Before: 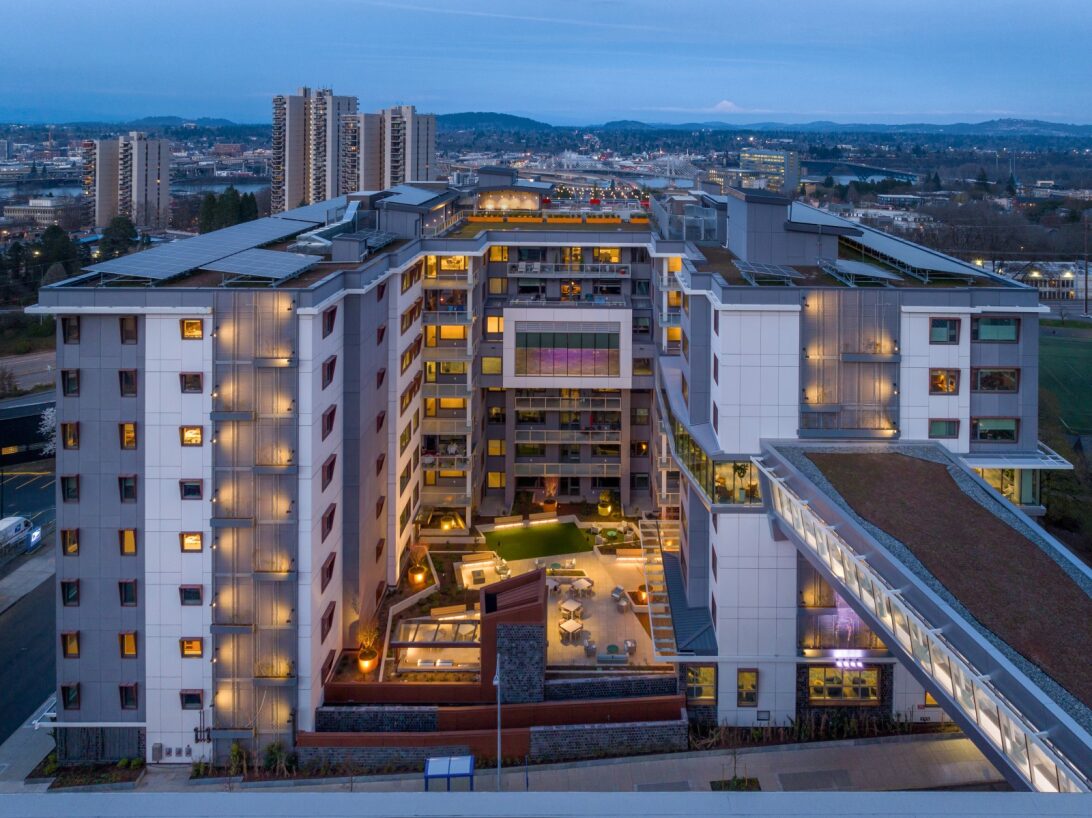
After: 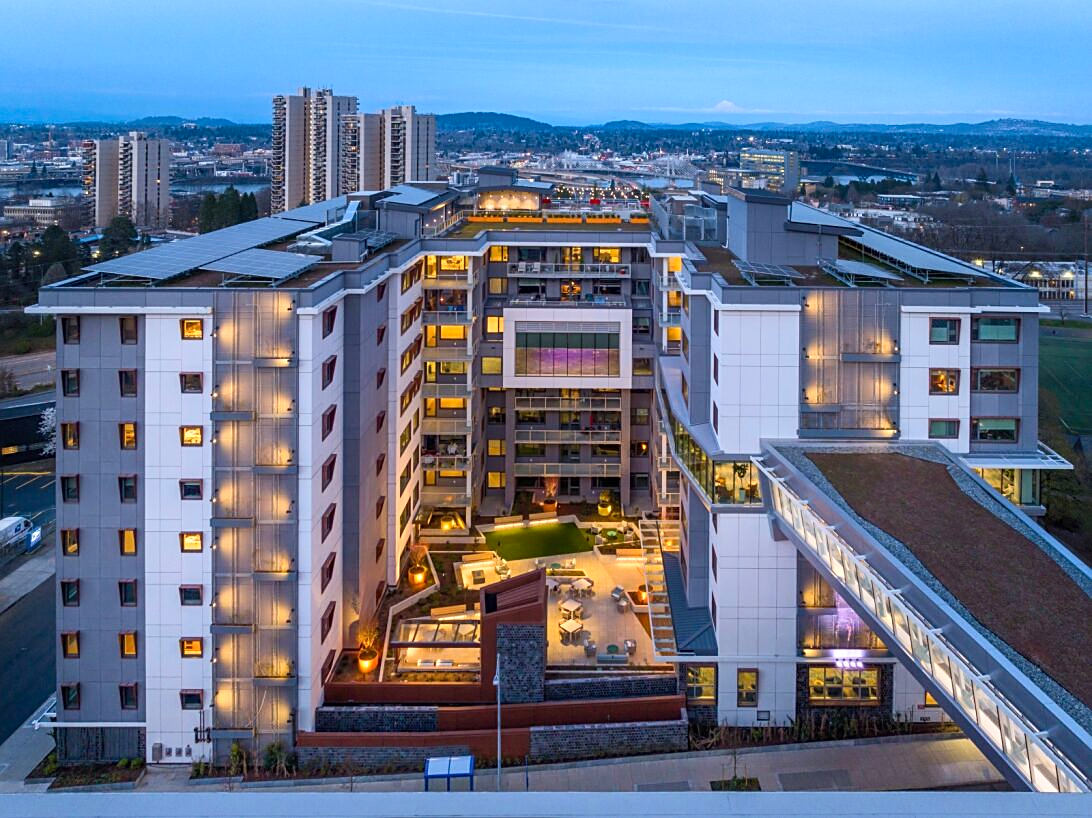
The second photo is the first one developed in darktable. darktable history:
sharpen: on, module defaults
contrast brightness saturation: contrast 0.204, brightness 0.163, saturation 0.217
